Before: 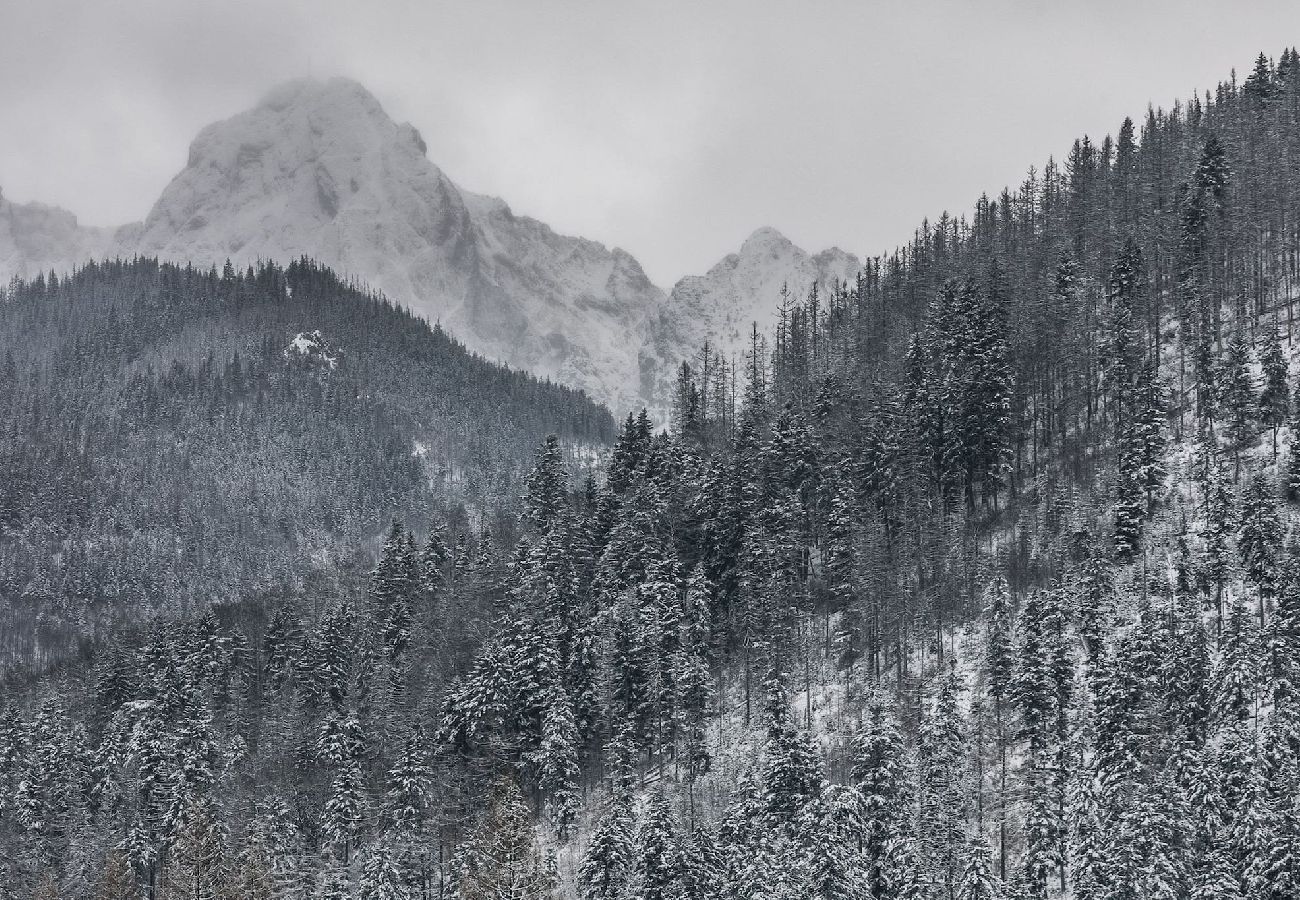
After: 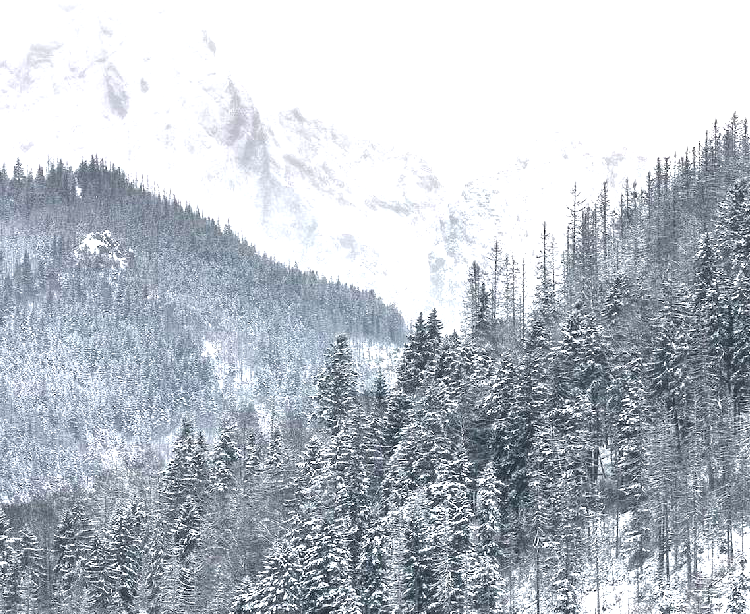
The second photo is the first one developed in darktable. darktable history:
exposure: black level correction 0, exposure 1.75 EV, compensate exposure bias true, compensate highlight preservation false
color balance rgb: shadows fall-off 101%, linear chroma grading › mid-tones 7.63%, perceptual saturation grading › mid-tones 11.68%, mask middle-gray fulcrum 22.45%, global vibrance 10.11%, saturation formula JzAzBz (2021)
crop: left 16.202%, top 11.208%, right 26.045%, bottom 20.557%
